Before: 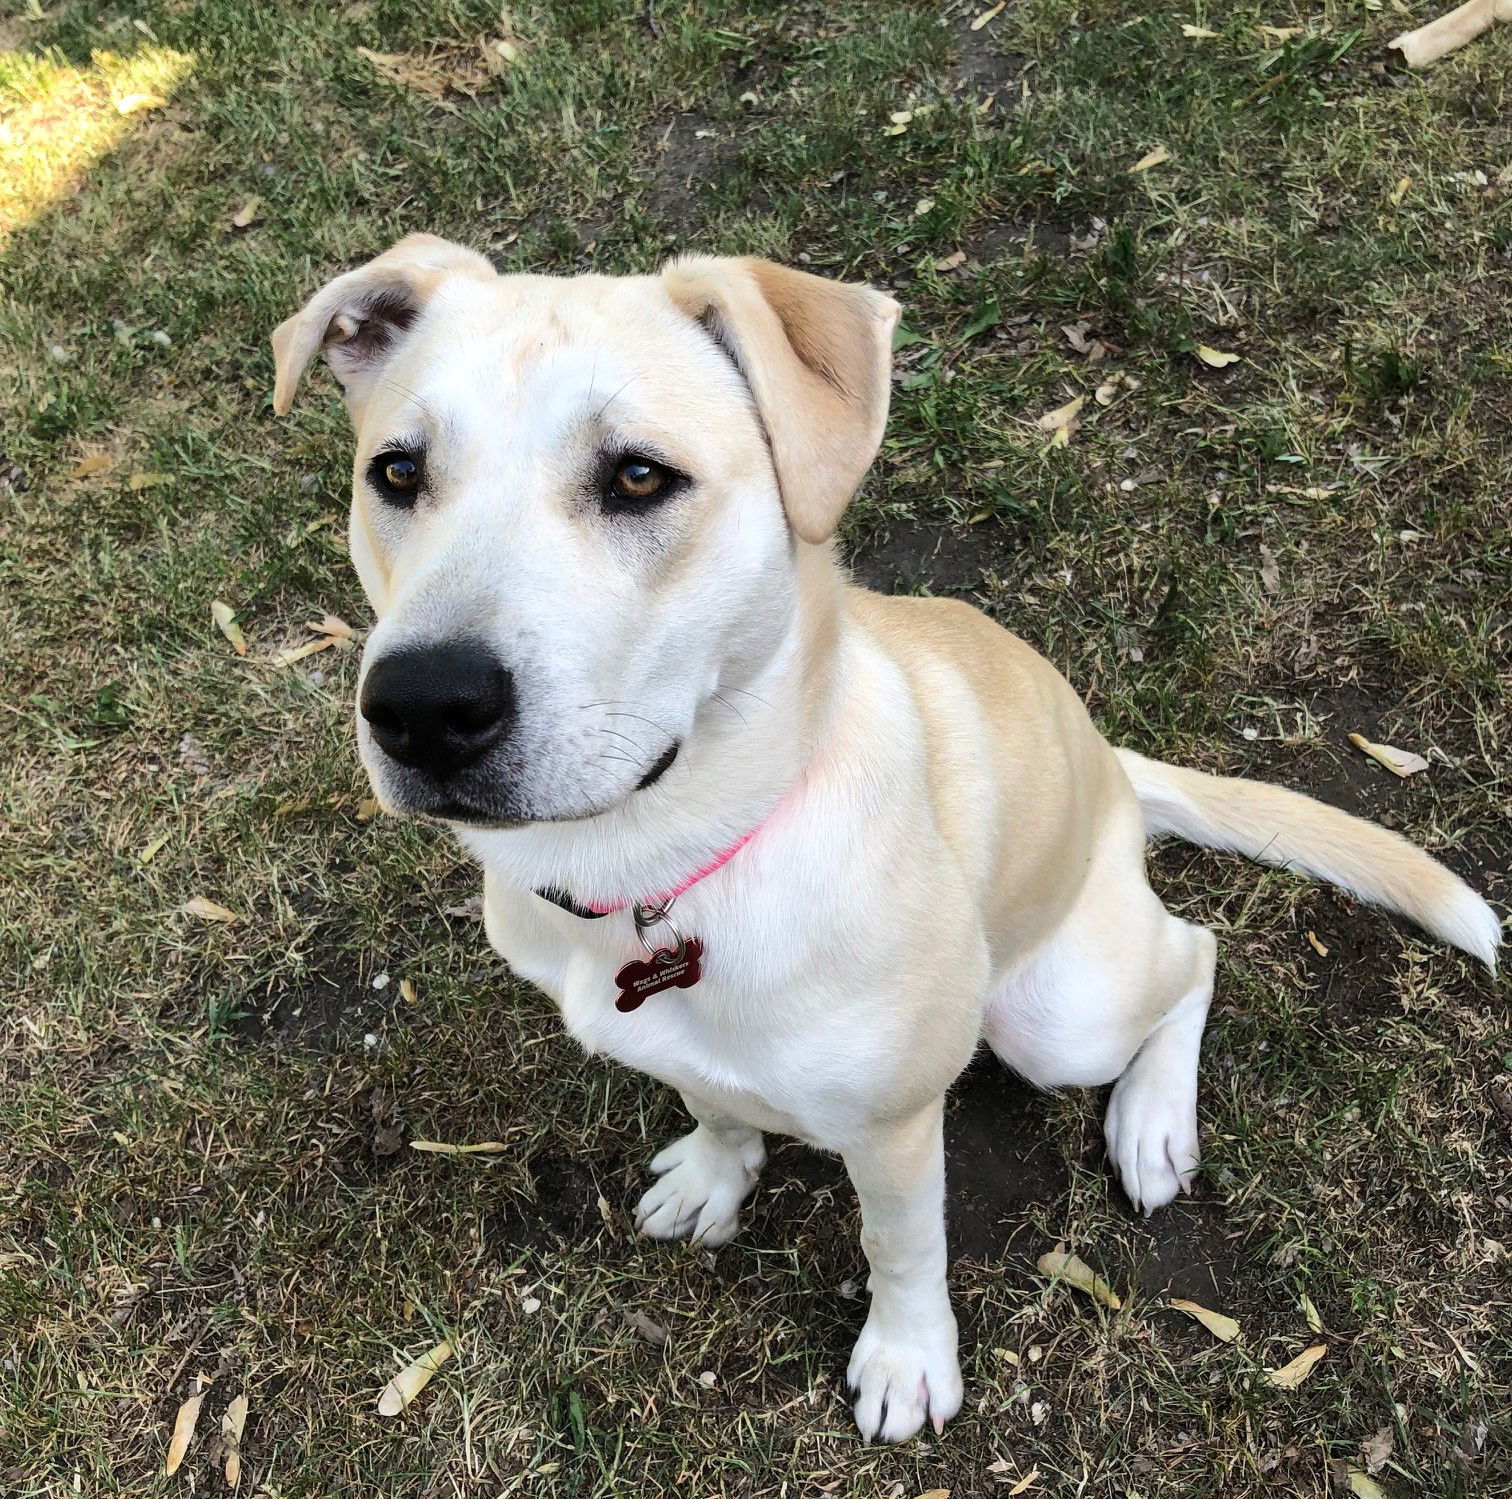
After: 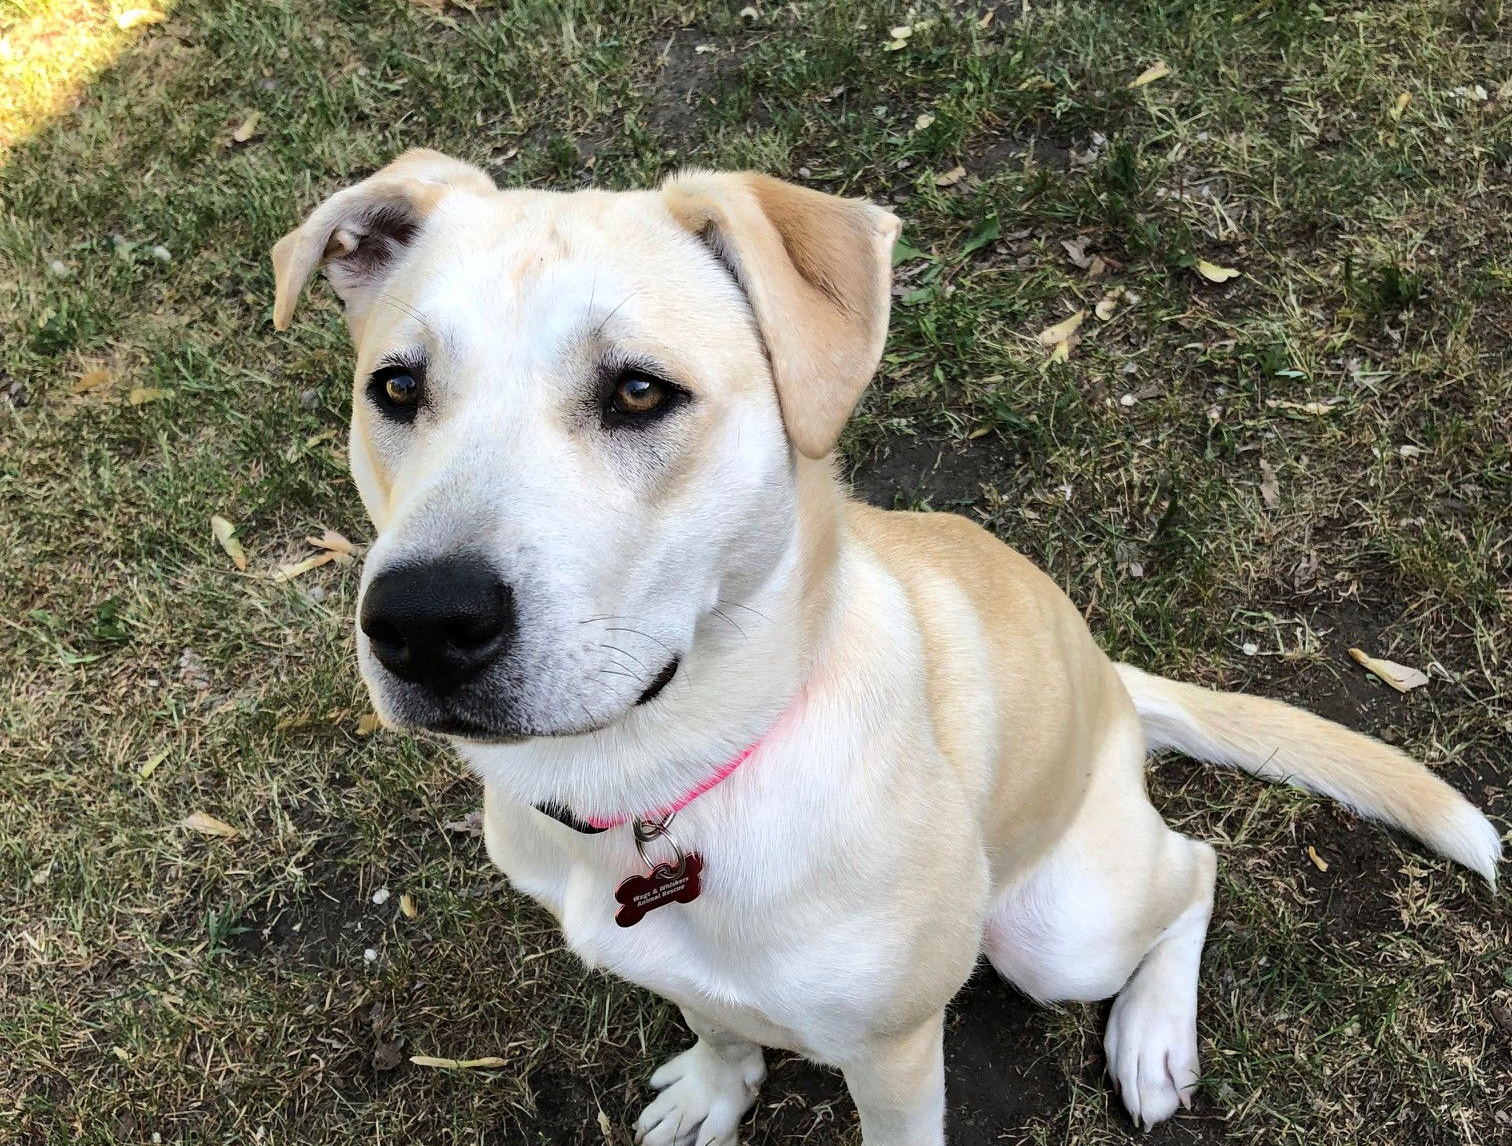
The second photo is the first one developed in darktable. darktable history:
crop: top 5.694%, bottom 17.82%
haze removal: compatibility mode true, adaptive false
